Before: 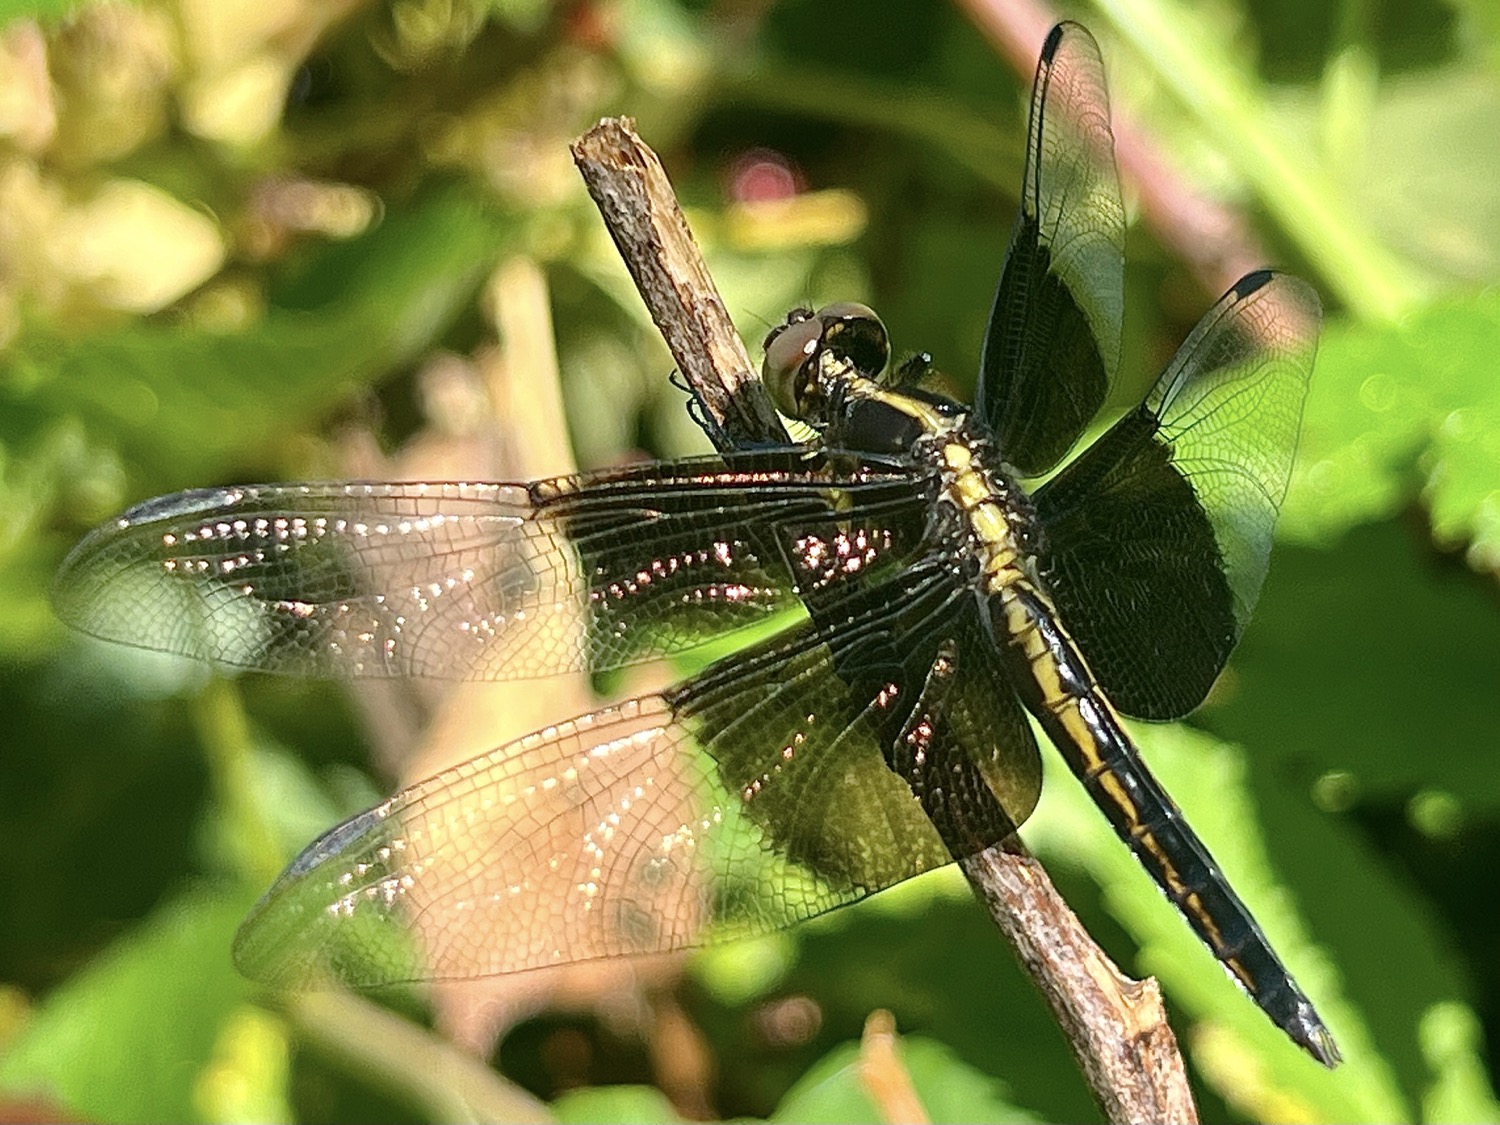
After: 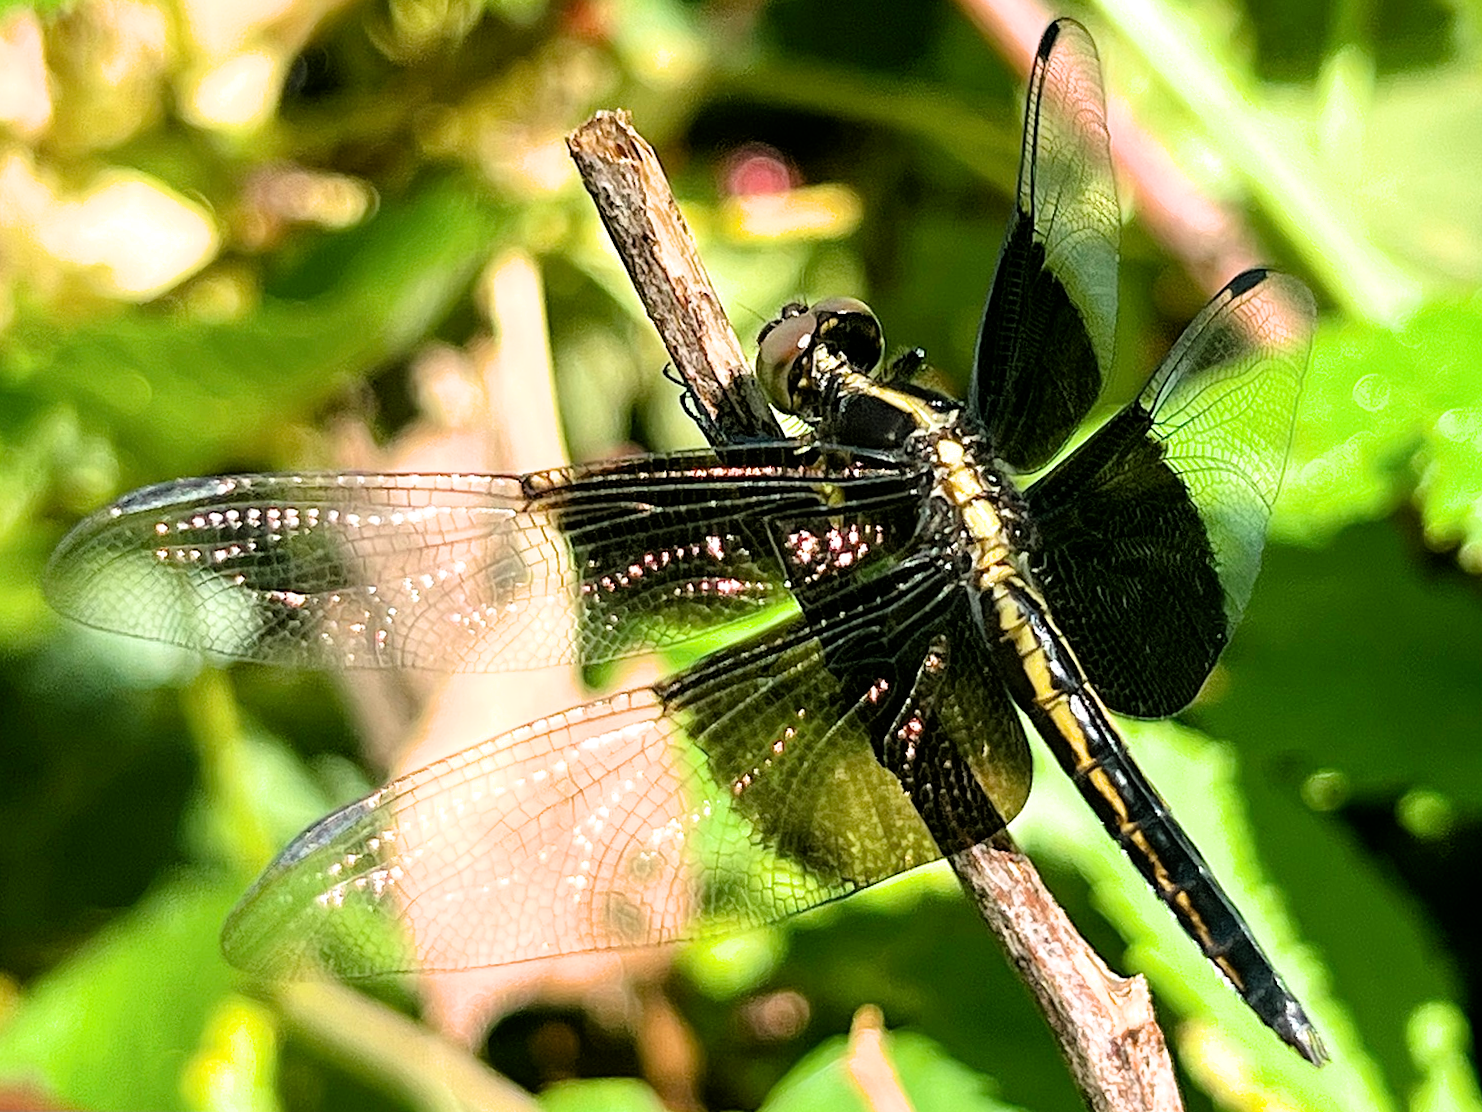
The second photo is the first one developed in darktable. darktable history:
crop and rotate: angle -0.5°
exposure: black level correction 0.001, exposure 0.5 EV, compensate exposure bias true, compensate highlight preservation false
filmic rgb: black relative exposure -4.93 EV, white relative exposure 2.84 EV, hardness 3.72
